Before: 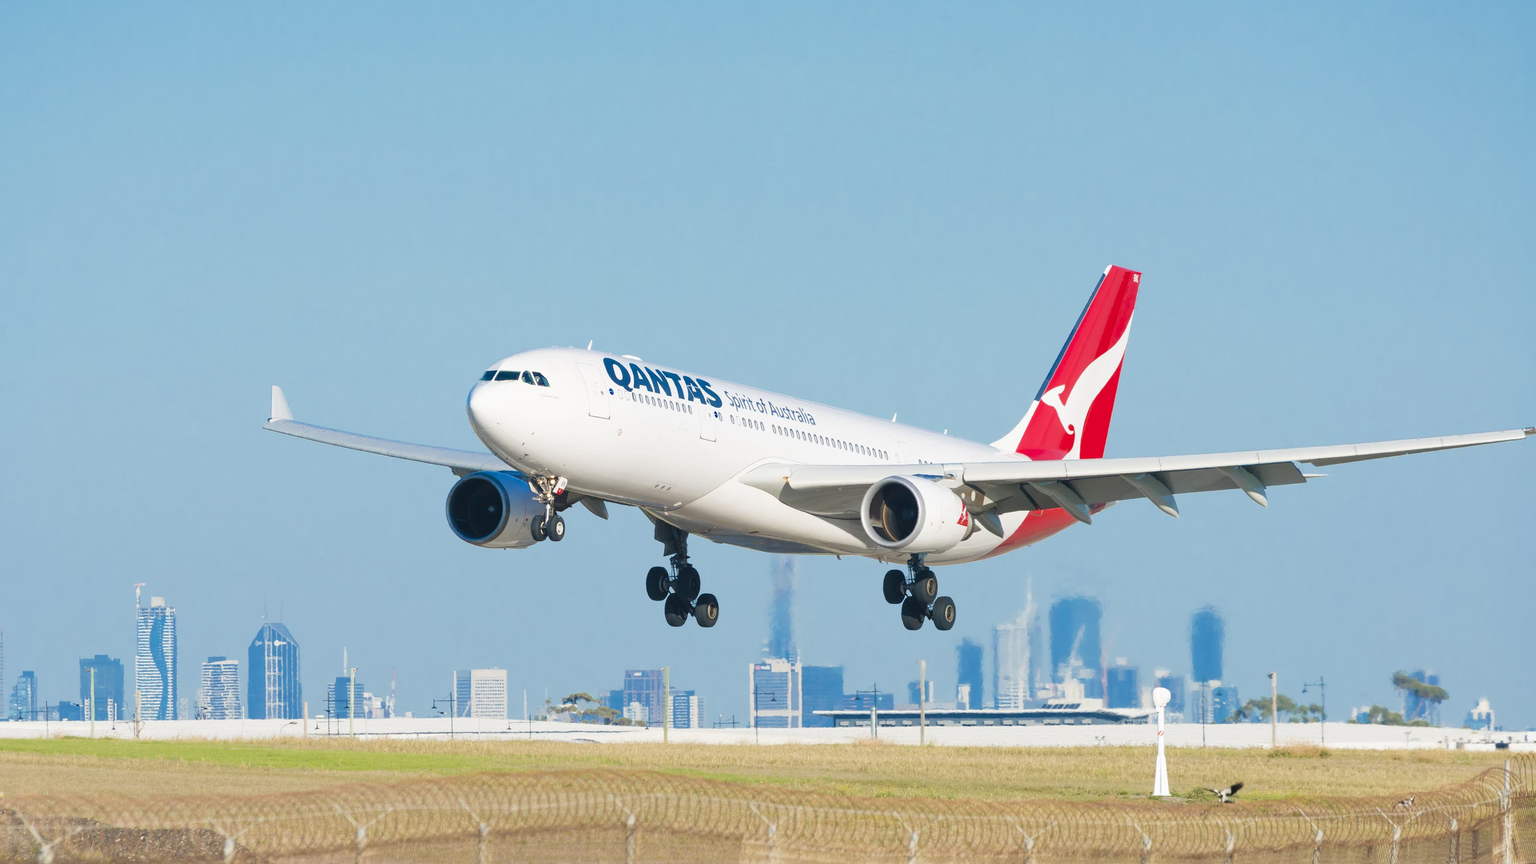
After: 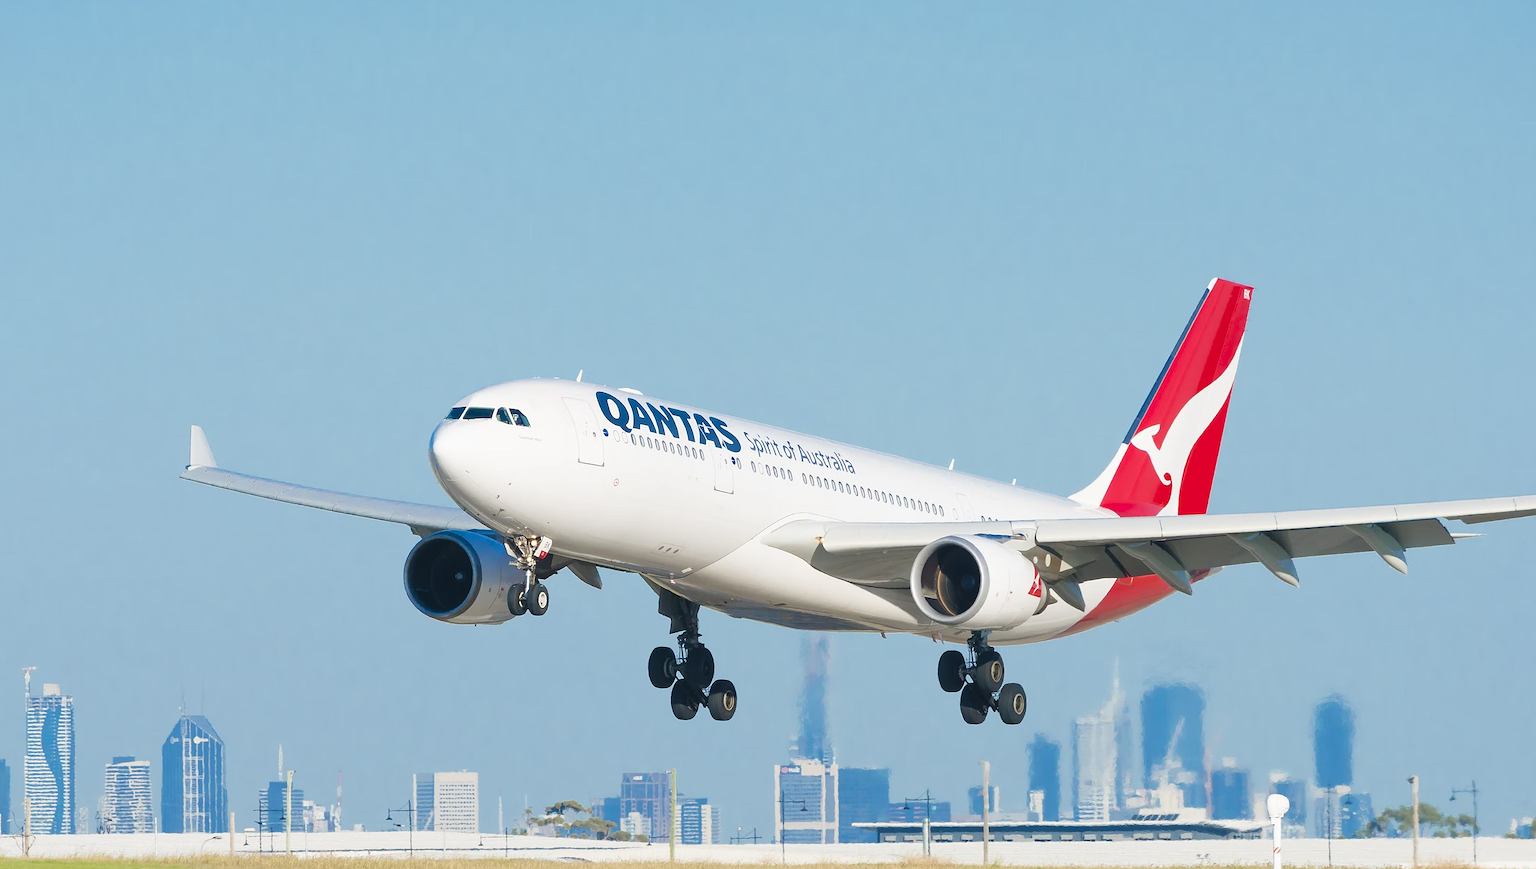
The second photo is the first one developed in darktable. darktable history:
crop and rotate: left 7.546%, top 4.398%, right 10.6%, bottom 13.21%
sharpen: on, module defaults
